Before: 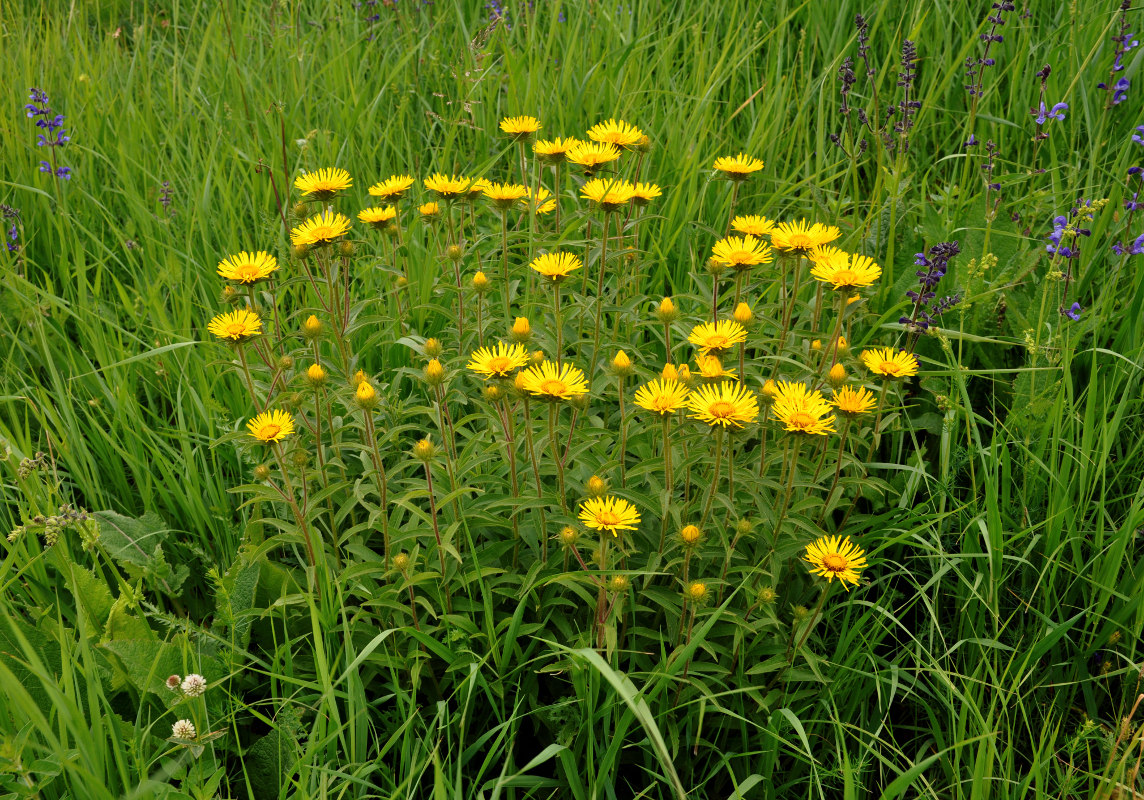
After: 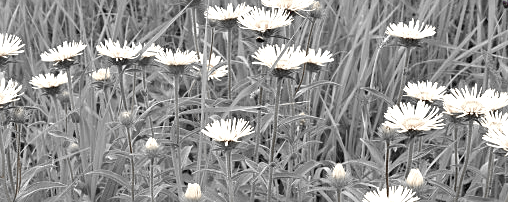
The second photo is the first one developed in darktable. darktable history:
exposure: black level correction 0, exposure 0.68 EV, compensate exposure bias true, compensate highlight preservation false
sharpen: on, module defaults
color zones: curves: ch0 [(0, 0.278) (0.143, 0.5) (0.286, 0.5) (0.429, 0.5) (0.571, 0.5) (0.714, 0.5) (0.857, 0.5) (1, 0.5)]; ch1 [(0, 1) (0.143, 0.165) (0.286, 0) (0.429, 0) (0.571, 0) (0.714, 0) (0.857, 0.5) (1, 0.5)]; ch2 [(0, 0.508) (0.143, 0.5) (0.286, 0.5) (0.429, 0.5) (0.571, 0.5) (0.714, 0.5) (0.857, 0.5) (1, 0.5)], process mode strong
crop: left 28.754%, top 16.793%, right 26.779%, bottom 57.905%
